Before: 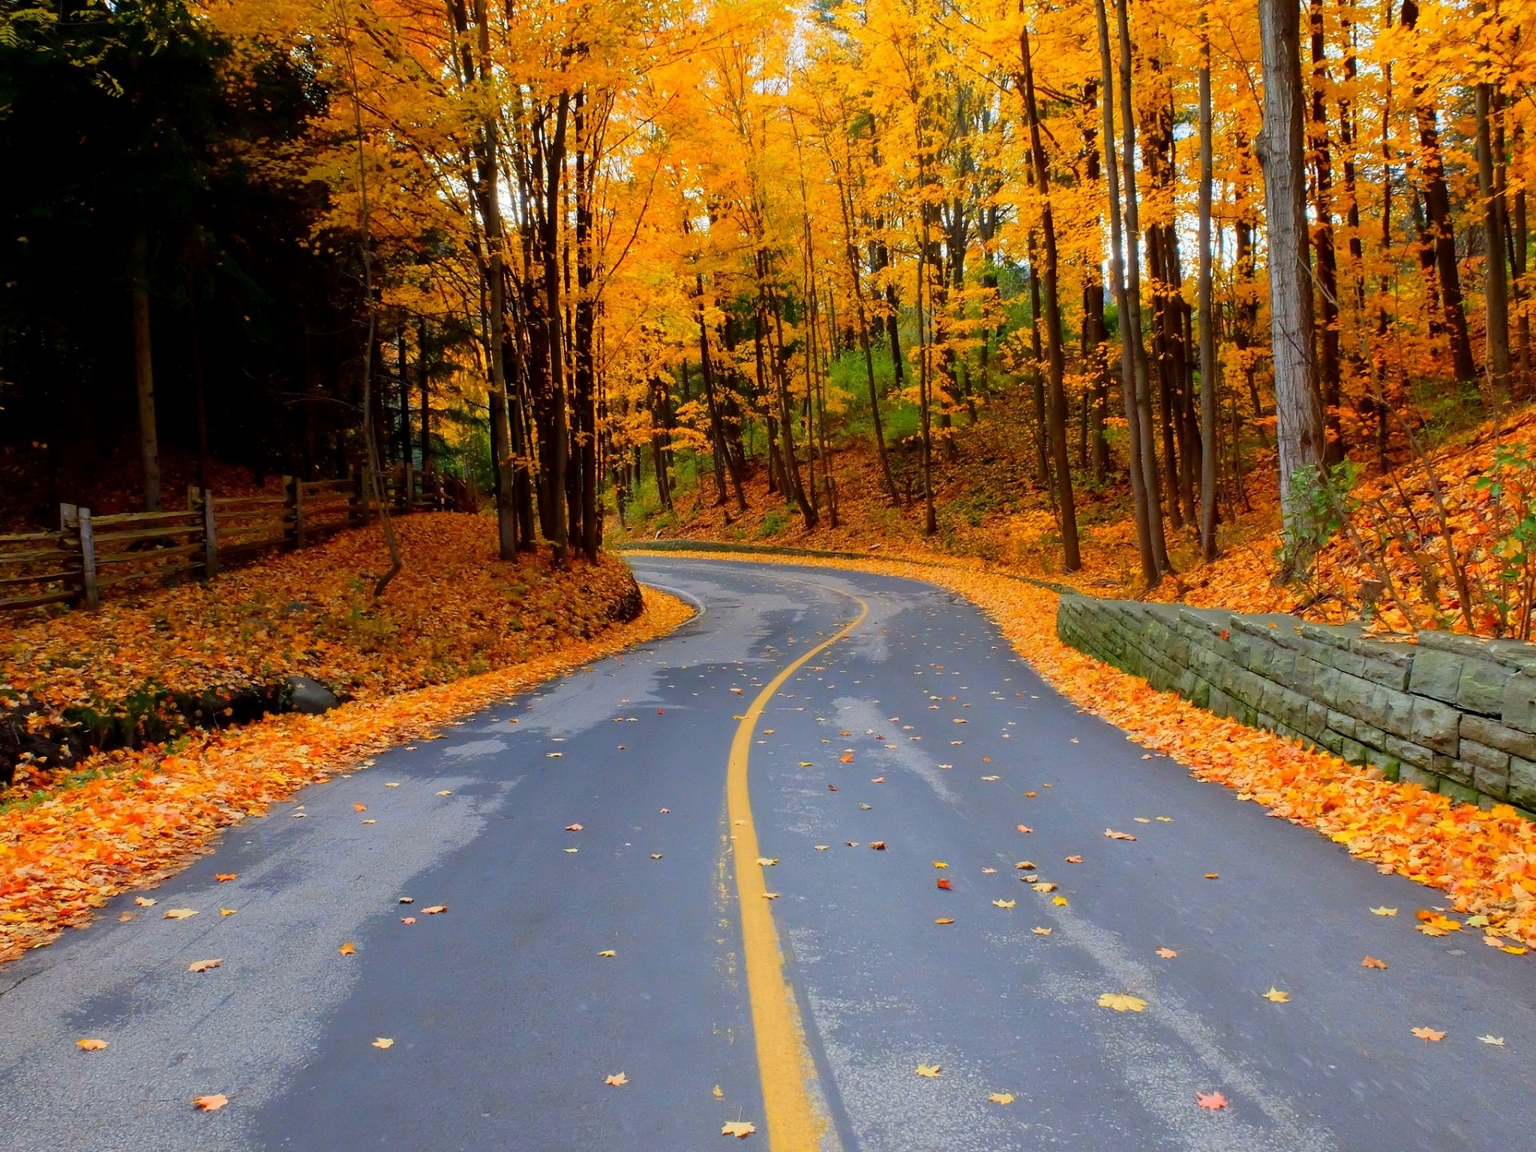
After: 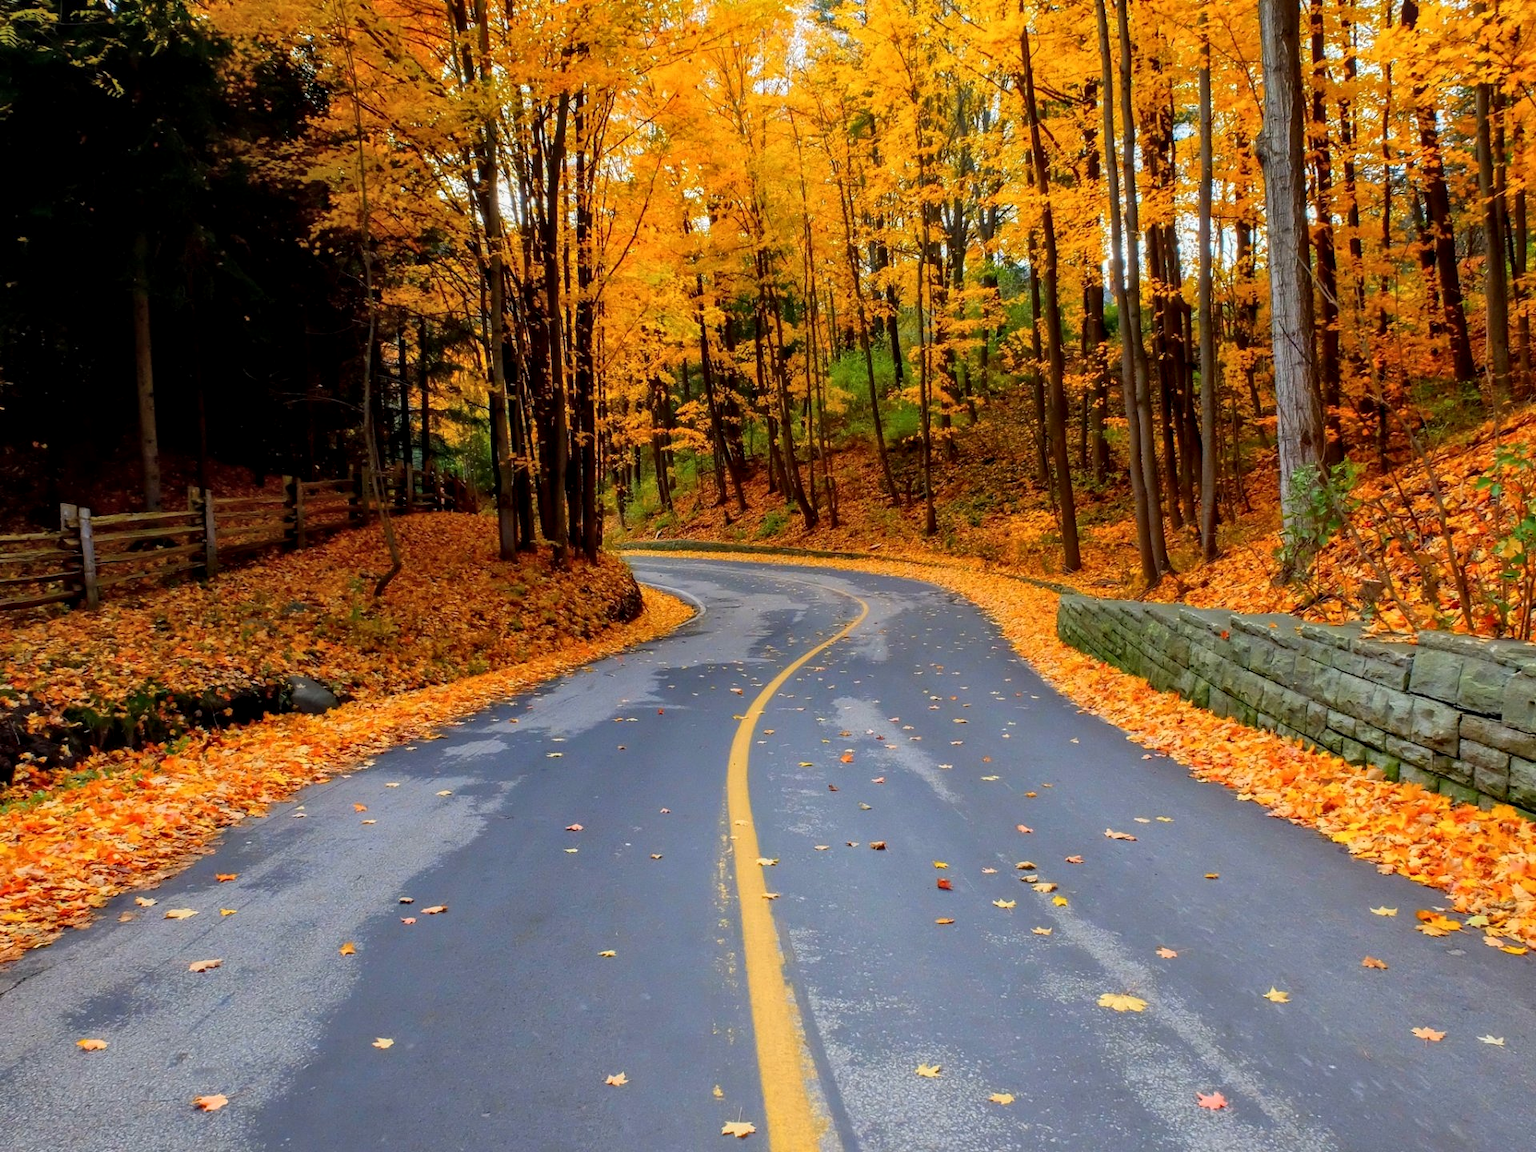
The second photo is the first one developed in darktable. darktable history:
shadows and highlights: radius 337.17, shadows 29.01, soften with gaussian
local contrast: on, module defaults
